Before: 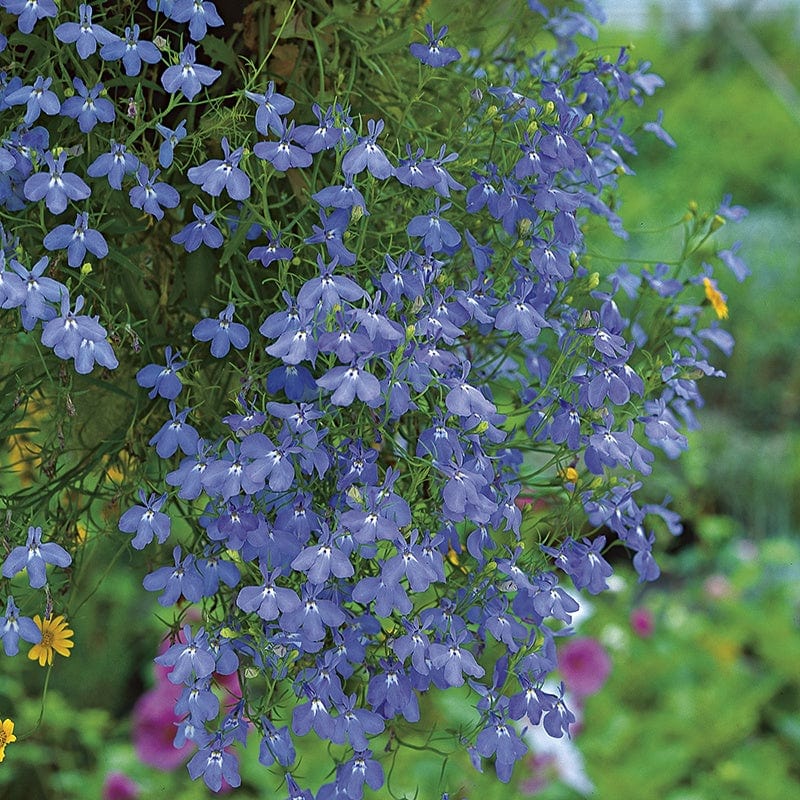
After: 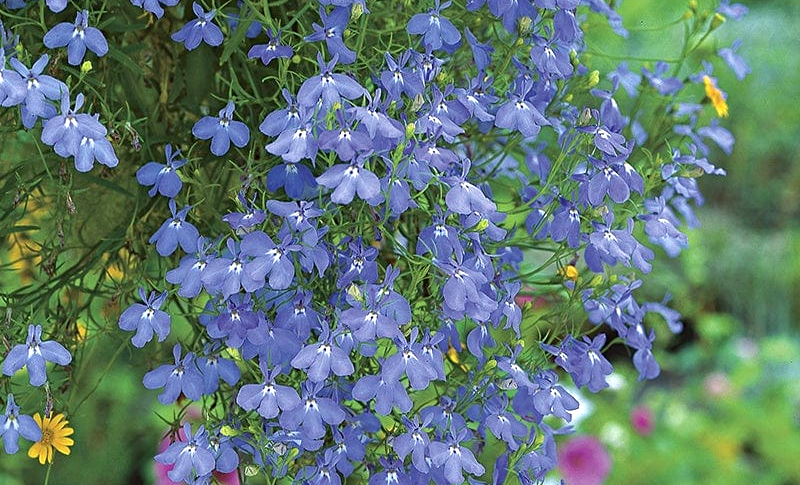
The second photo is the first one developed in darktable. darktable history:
crop and rotate: top 25.357%, bottom 13.942%
exposure: black level correction 0.001, exposure 0.5 EV, compensate exposure bias true, compensate highlight preservation false
